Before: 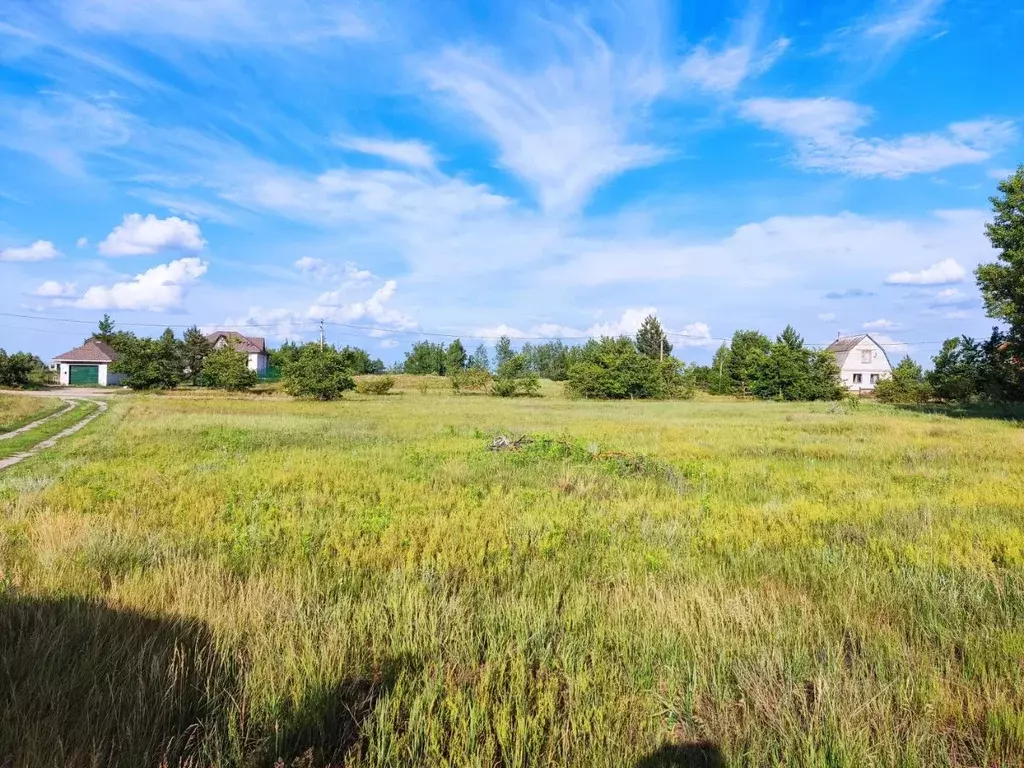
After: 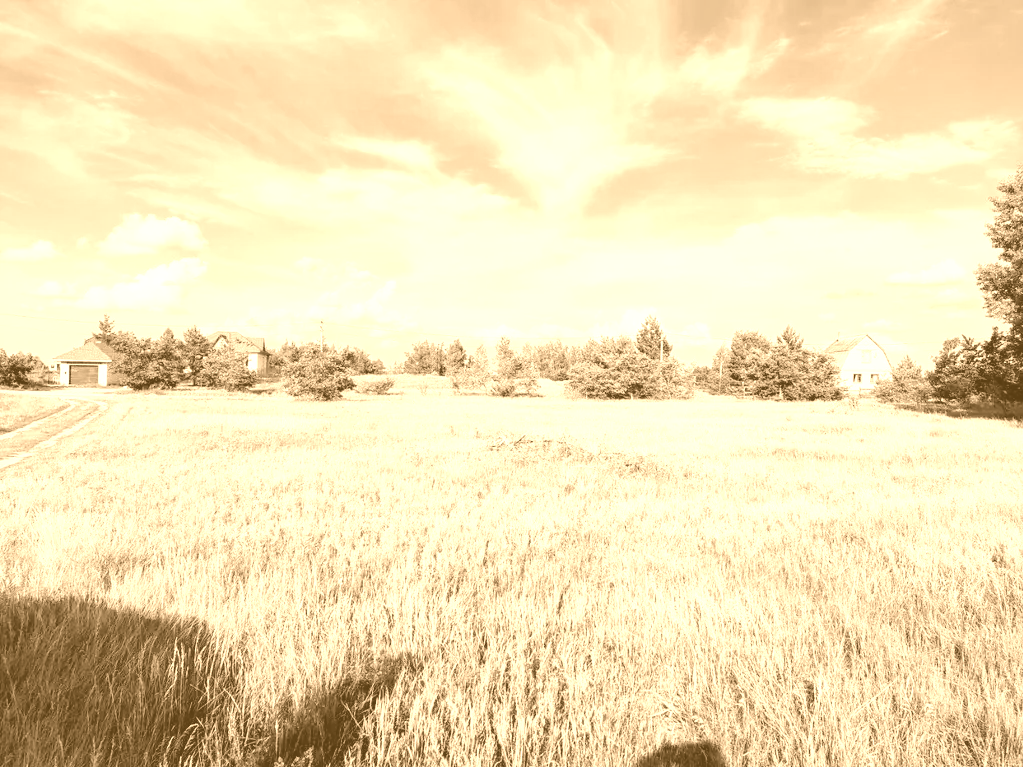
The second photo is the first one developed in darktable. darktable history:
filmic rgb: black relative exposure -7.65 EV, white relative exposure 4.56 EV, hardness 3.61, color science v6 (2022)
white balance: emerald 1
exposure: exposure 0.657 EV, compensate highlight preservation false
colorize: hue 28.8°, source mix 100%
